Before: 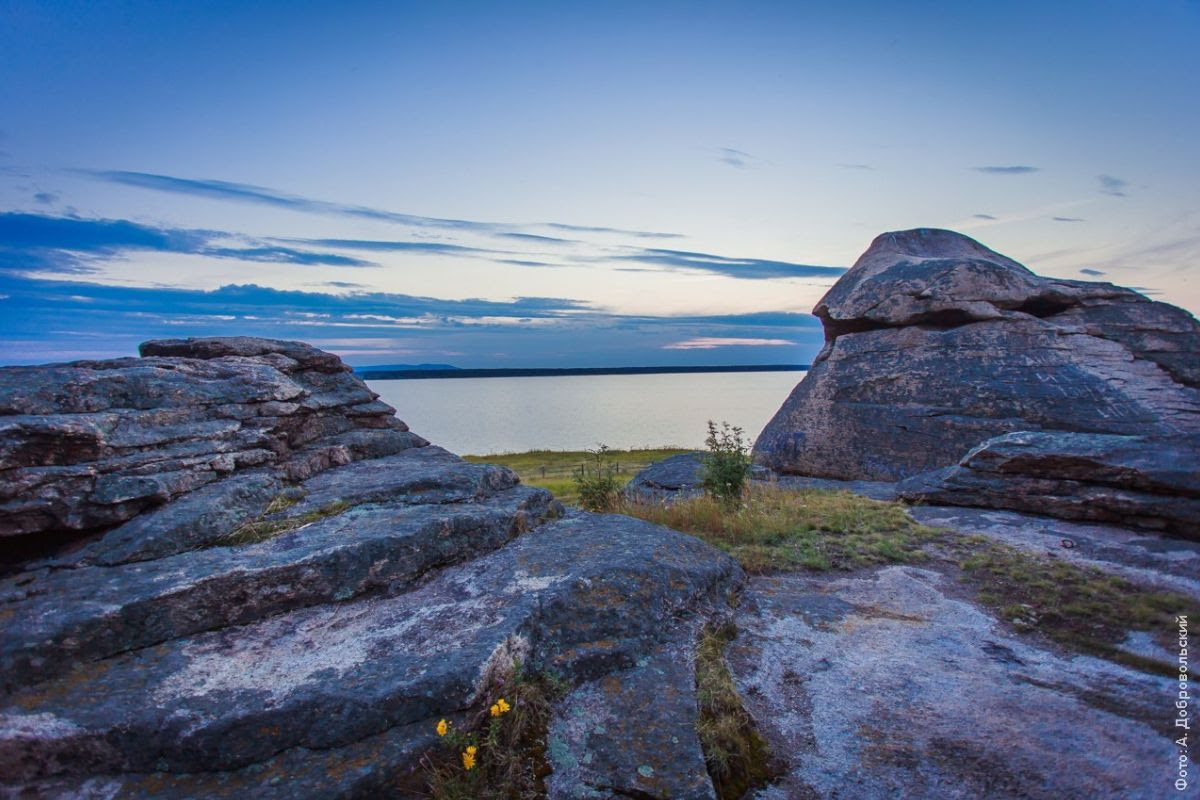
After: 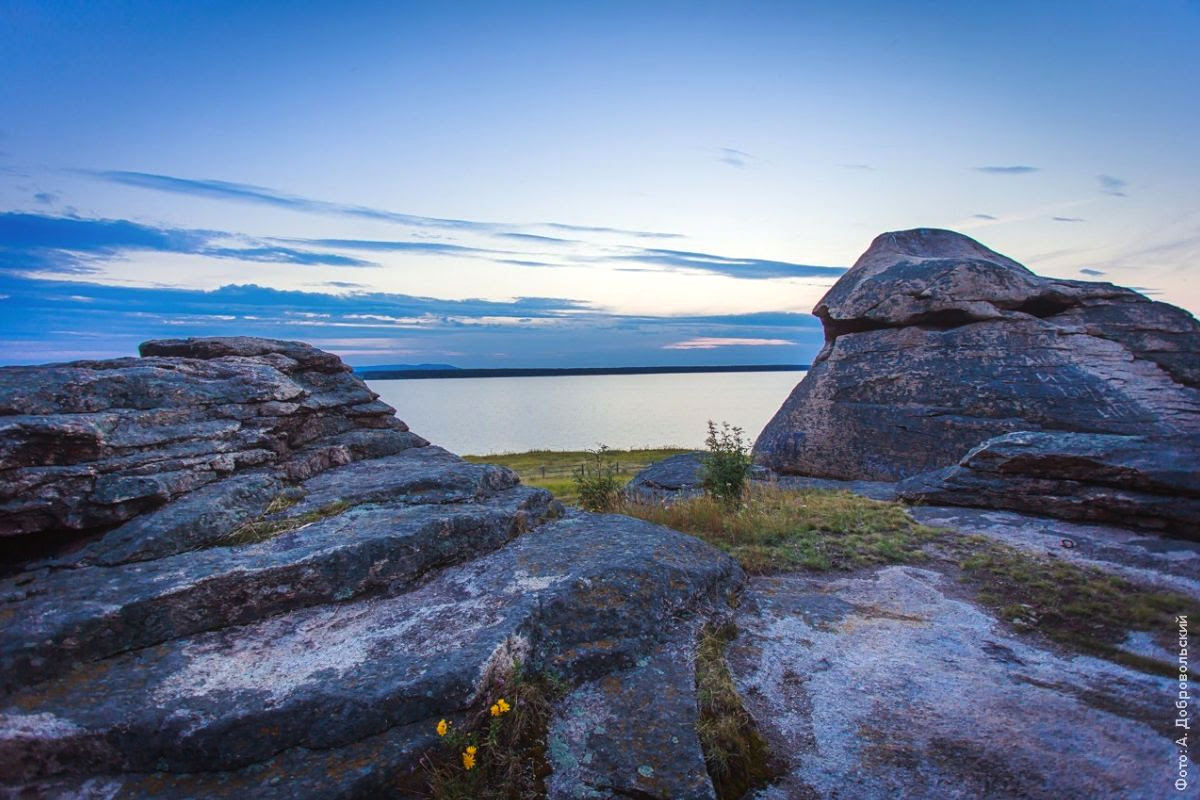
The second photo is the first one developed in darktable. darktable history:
tone equalizer: -8 EV -0.417 EV, -7 EV -0.389 EV, -6 EV -0.333 EV, -5 EV -0.222 EV, -3 EV 0.222 EV, -2 EV 0.333 EV, -1 EV 0.389 EV, +0 EV 0.417 EV, edges refinement/feathering 500, mask exposure compensation -1.57 EV, preserve details no
contrast equalizer: y [[0.5, 0.486, 0.447, 0.446, 0.489, 0.5], [0.5 ×6], [0.5 ×6], [0 ×6], [0 ×6]]
